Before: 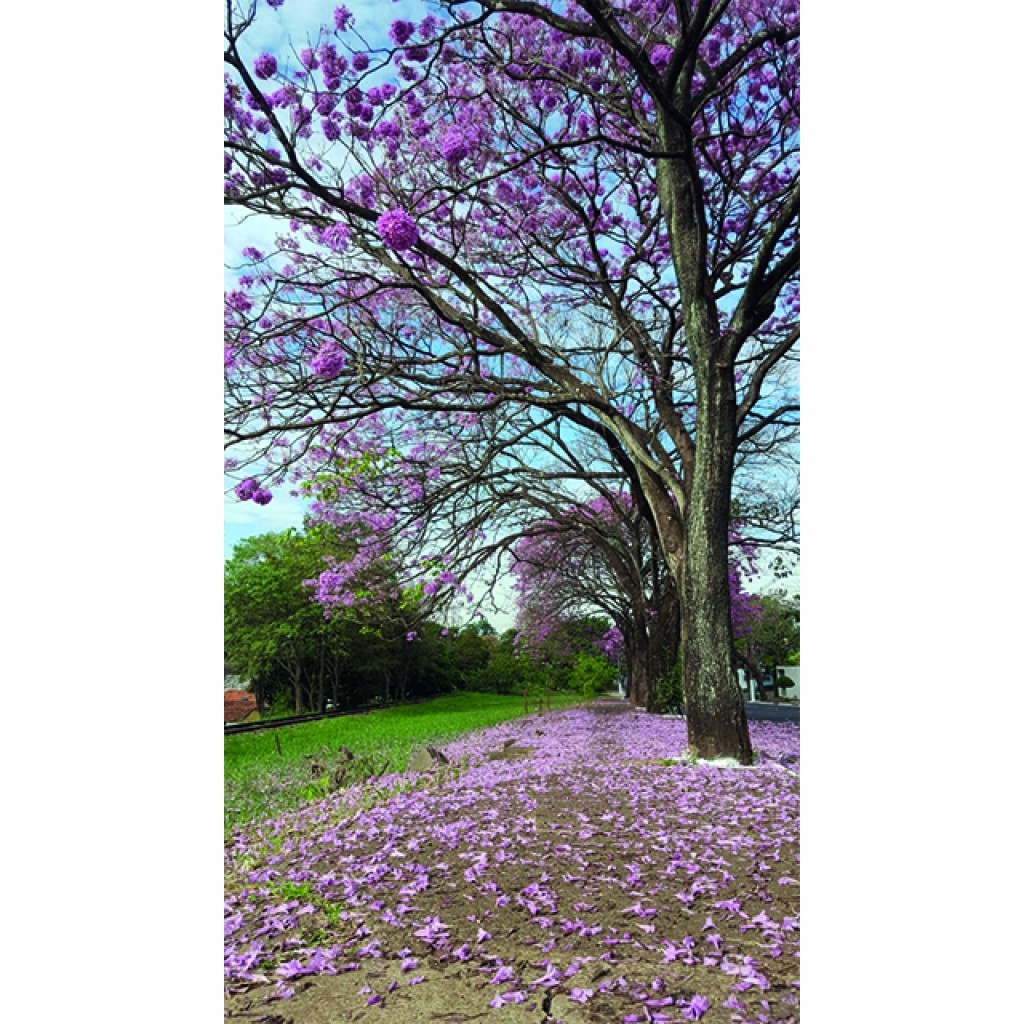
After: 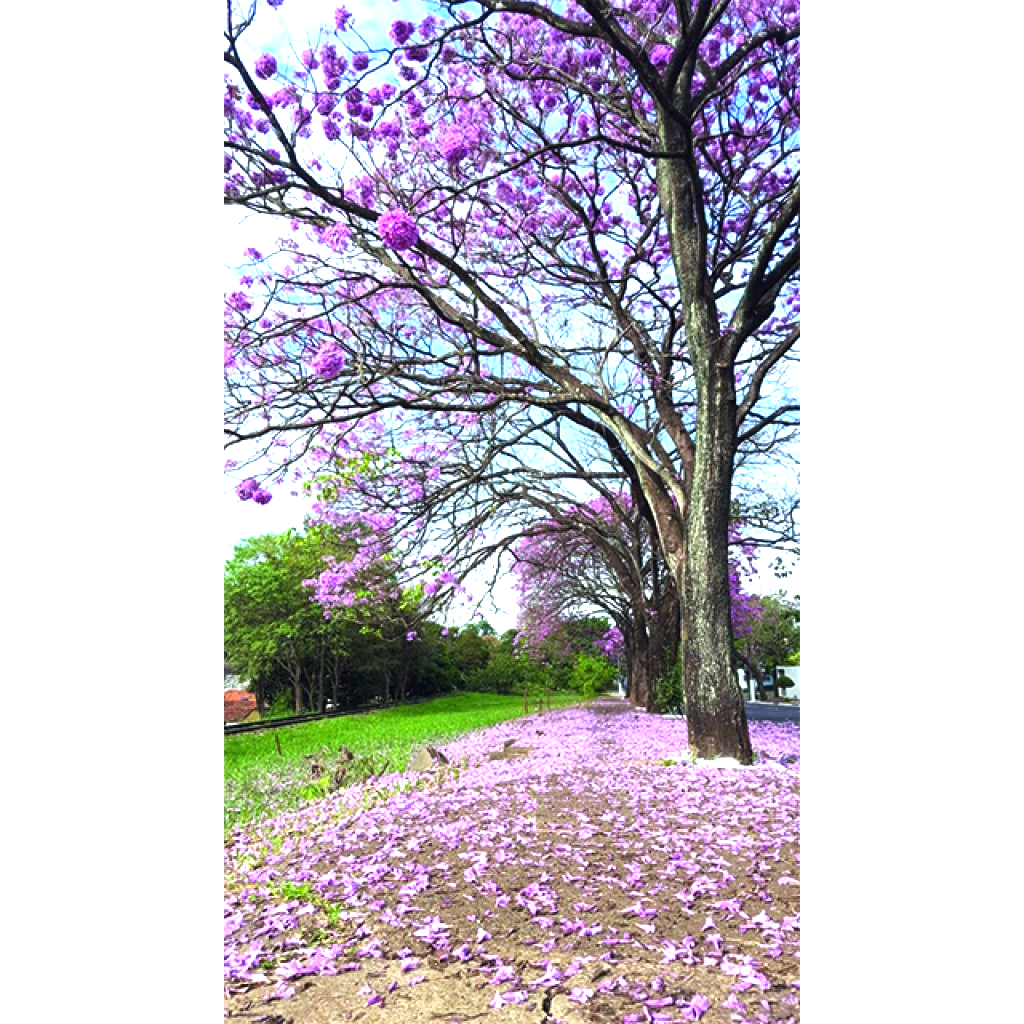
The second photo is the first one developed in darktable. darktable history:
exposure: black level correction 0, exposure 1.1 EV, compensate exposure bias true, compensate highlight preservation false
white balance: red 1.066, blue 1.119
